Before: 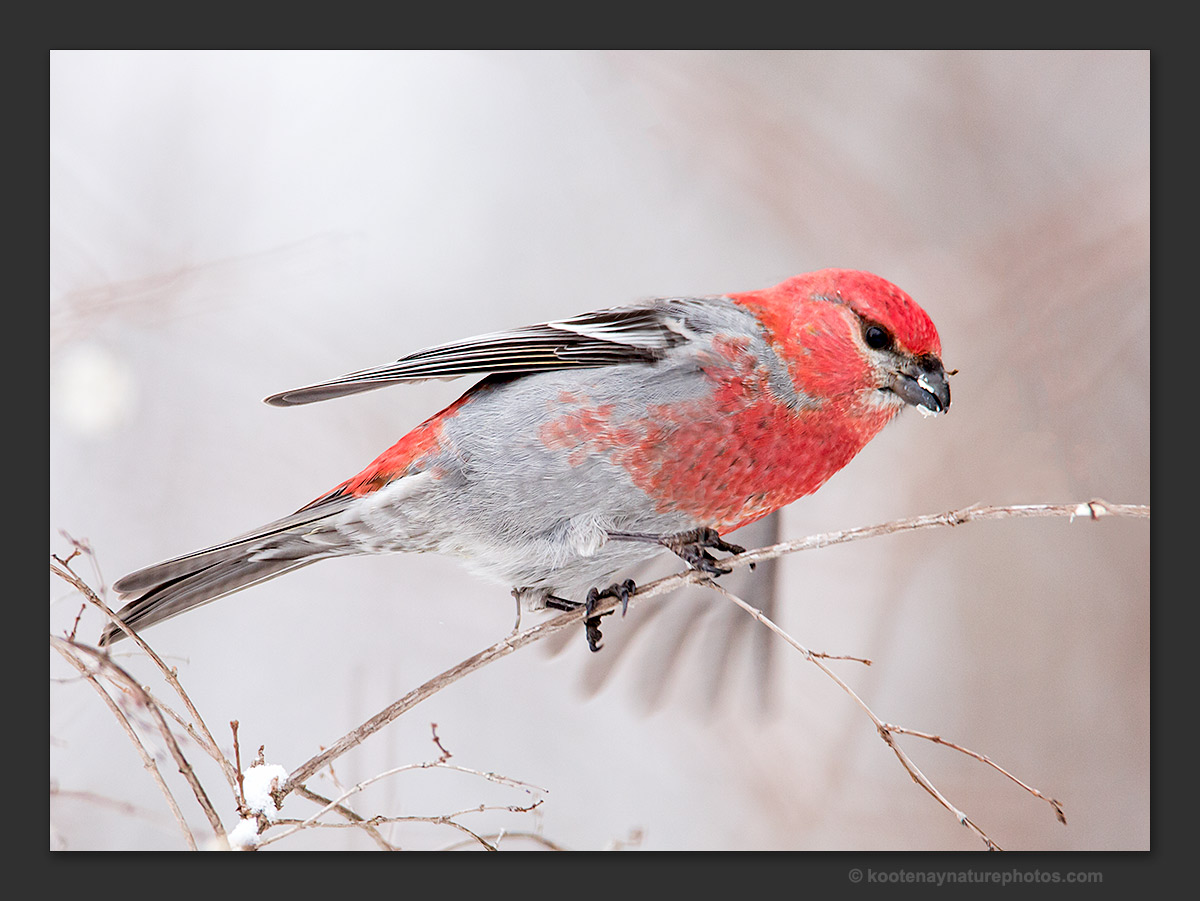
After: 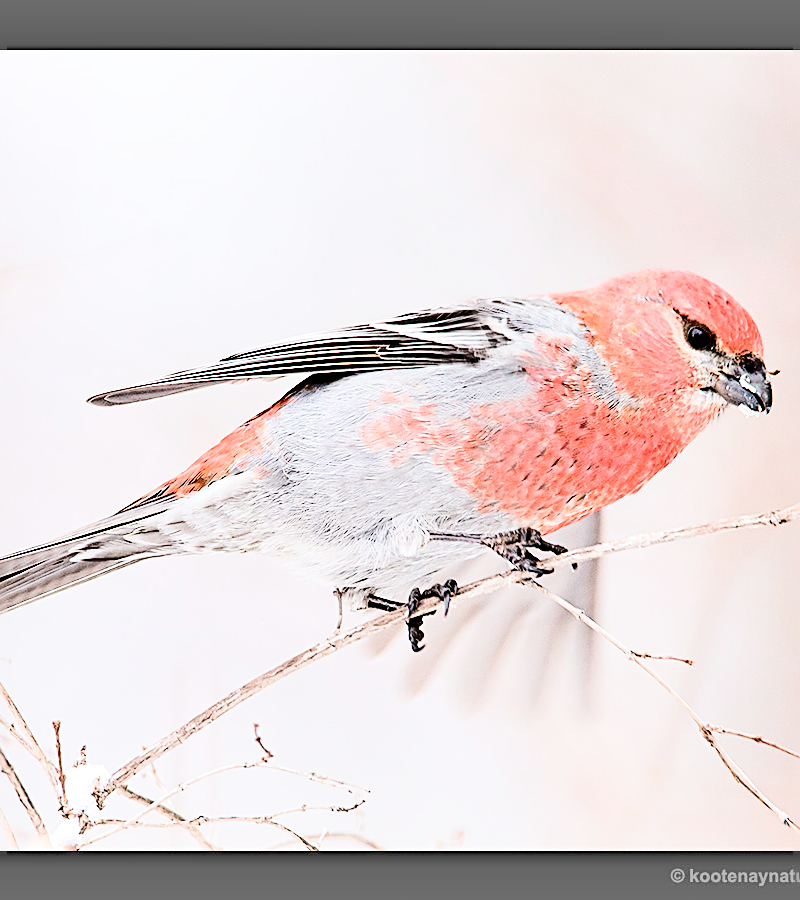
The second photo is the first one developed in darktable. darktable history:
contrast brightness saturation: brightness 0.187, saturation -0.512
sharpen: radius 2.531, amount 0.626
crop and rotate: left 14.862%, right 18.447%
shadows and highlights: soften with gaussian
tone curve: curves: ch0 [(0, 0) (0.084, 0.074) (0.2, 0.297) (0.363, 0.591) (0.495, 0.765) (0.68, 0.901) (0.851, 0.967) (1, 1)], color space Lab, linked channels, preserve colors none
color balance rgb: perceptual saturation grading › global saturation 15.361%, perceptual saturation grading › highlights -19.341%, perceptual saturation grading › shadows 20.57%, global vibrance 20%
